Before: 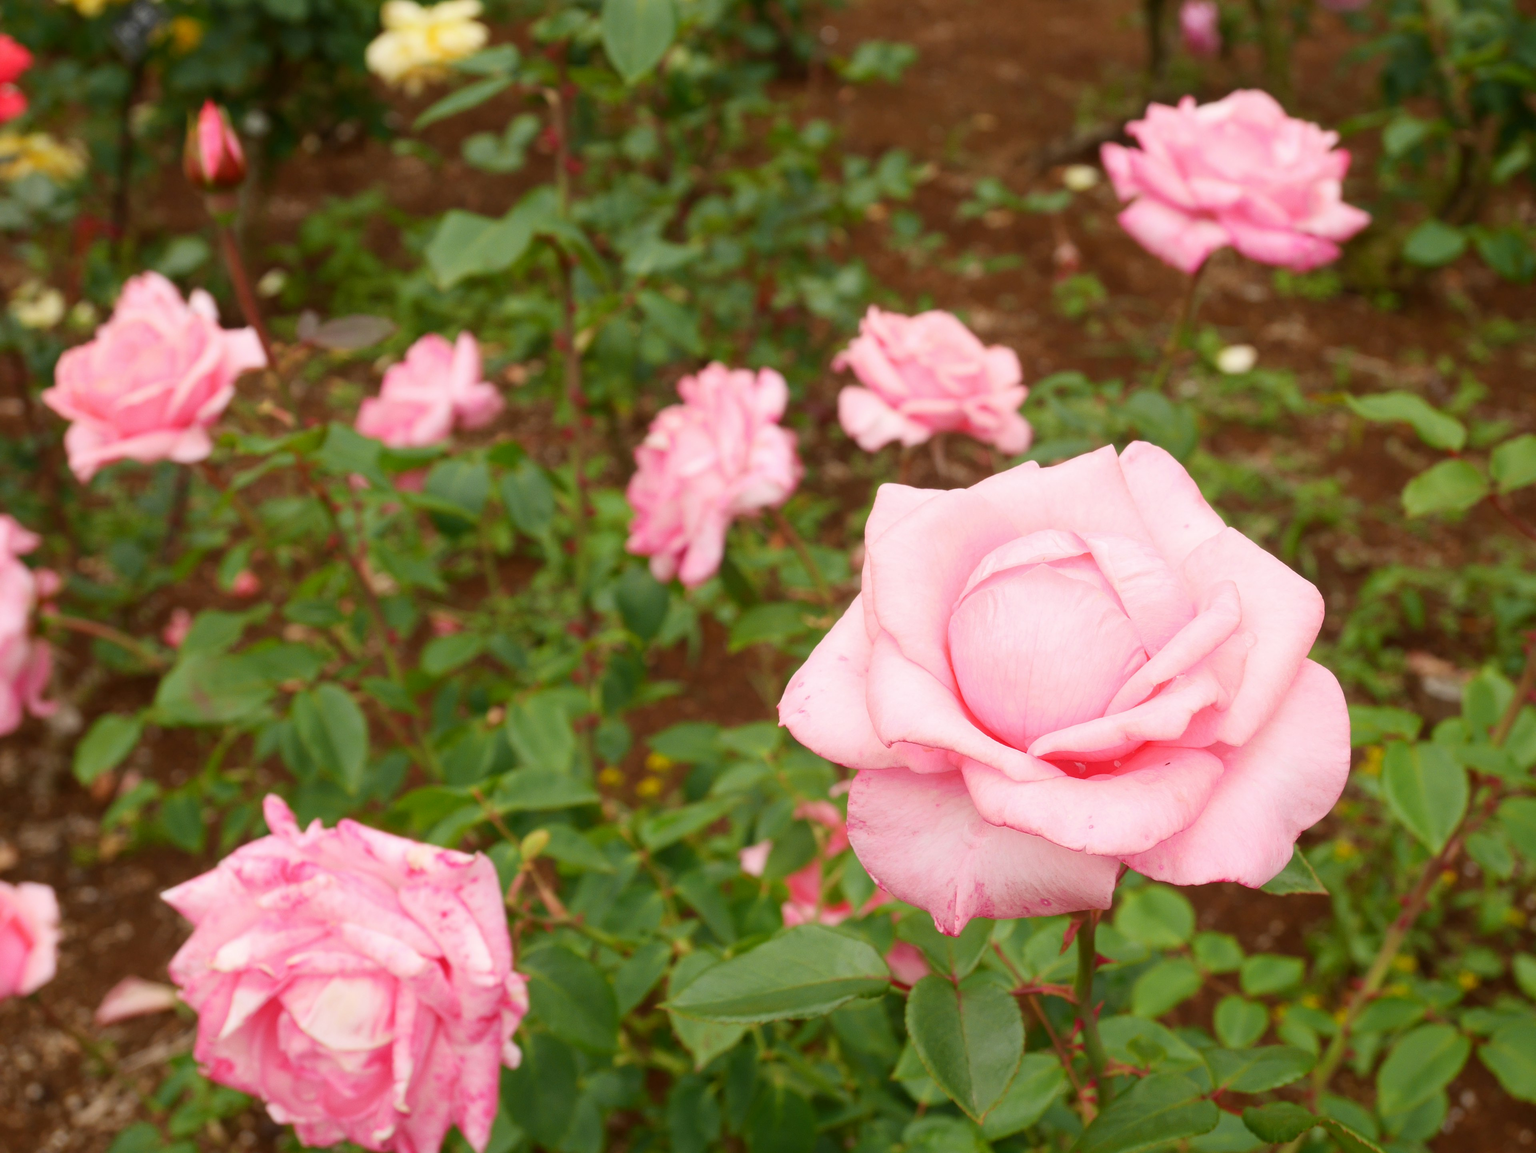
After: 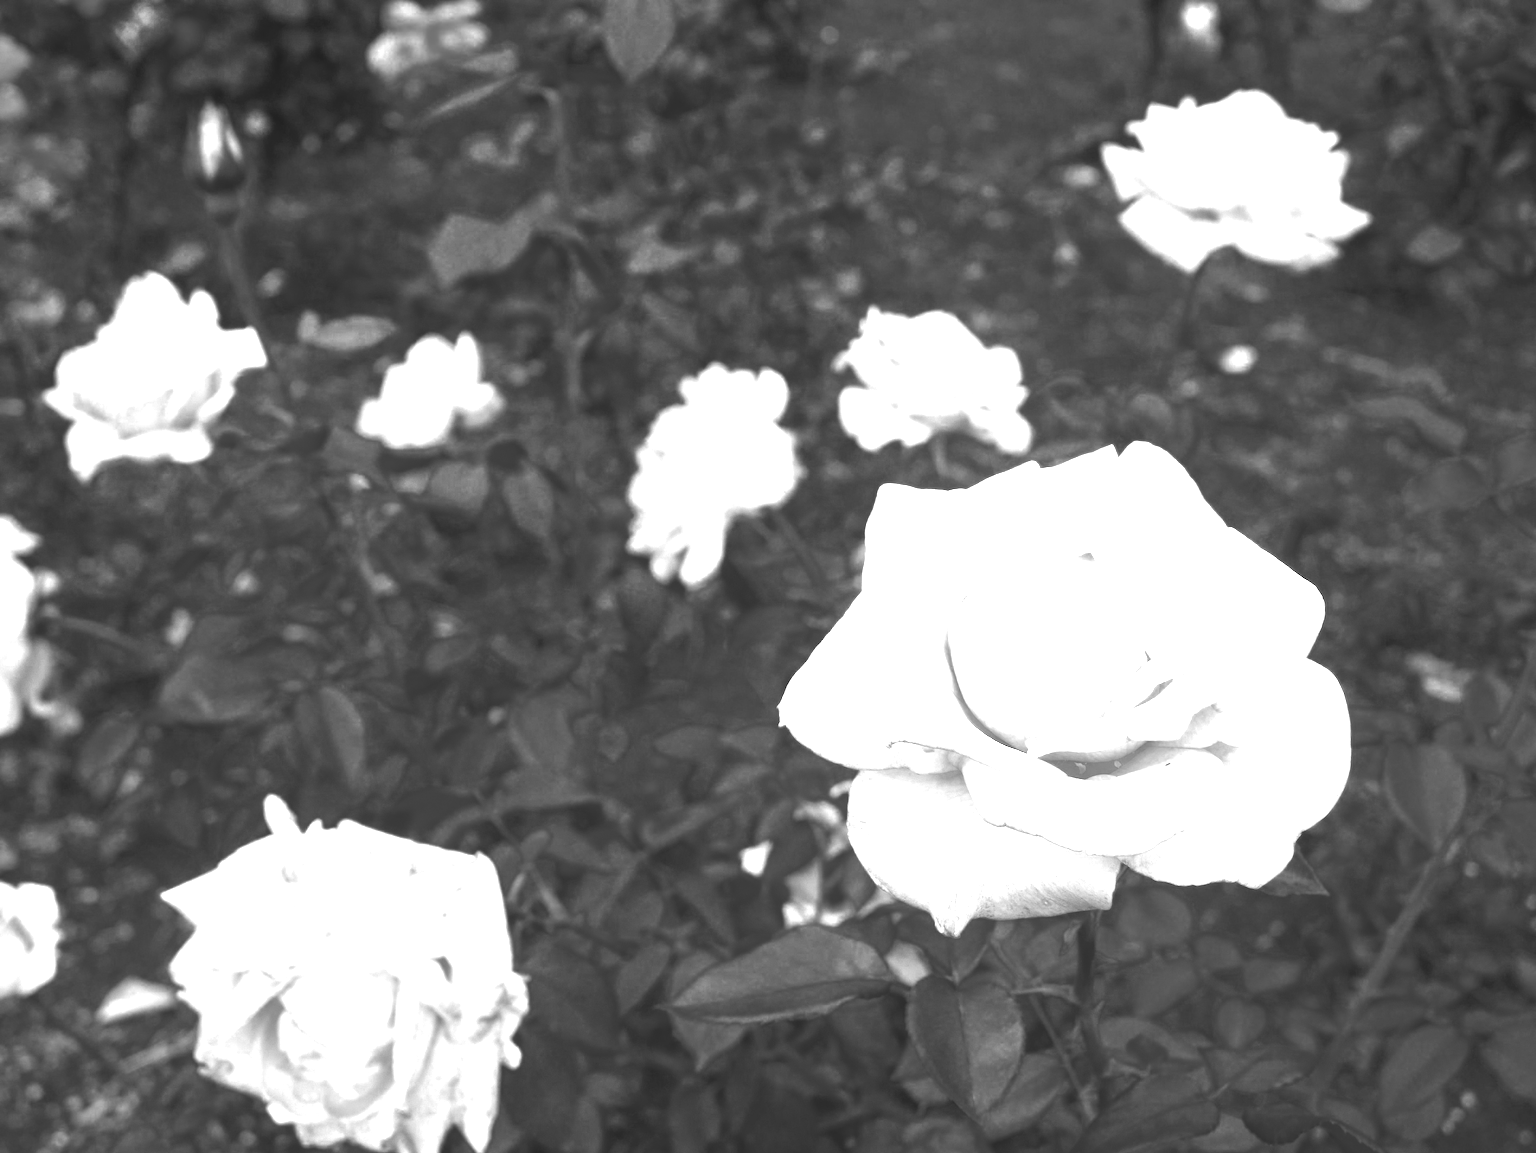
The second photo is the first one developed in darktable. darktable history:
exposure: black level correction 0, exposure 2.327 EV, compensate exposure bias true, compensate highlight preservation false
color zones: curves: ch0 [(0.287, 0.048) (0.493, 0.484) (0.737, 0.816)]; ch1 [(0, 0) (0.143, 0) (0.286, 0) (0.429, 0) (0.571, 0) (0.714, 0) (0.857, 0)]
